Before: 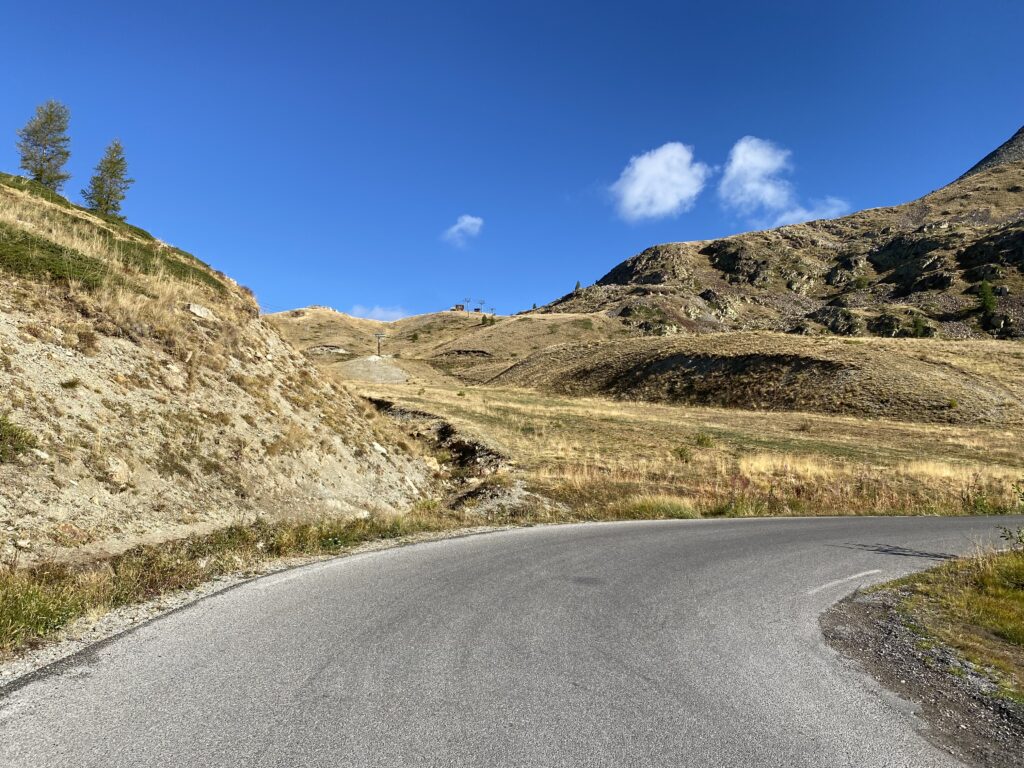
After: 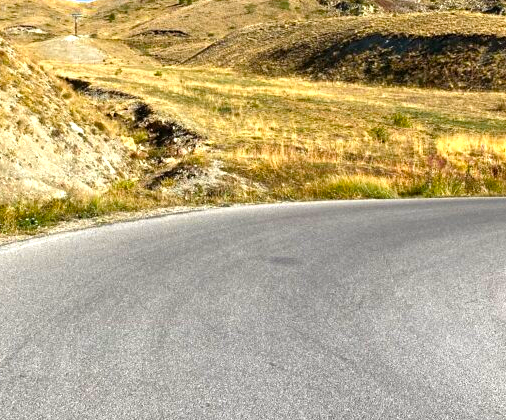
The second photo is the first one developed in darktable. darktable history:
tone equalizer: on, module defaults
crop: left 29.672%, top 41.786%, right 20.851%, bottom 3.487%
color balance rgb: perceptual saturation grading › global saturation 20%, global vibrance 20%
exposure: exposure 0.574 EV, compensate highlight preservation false
